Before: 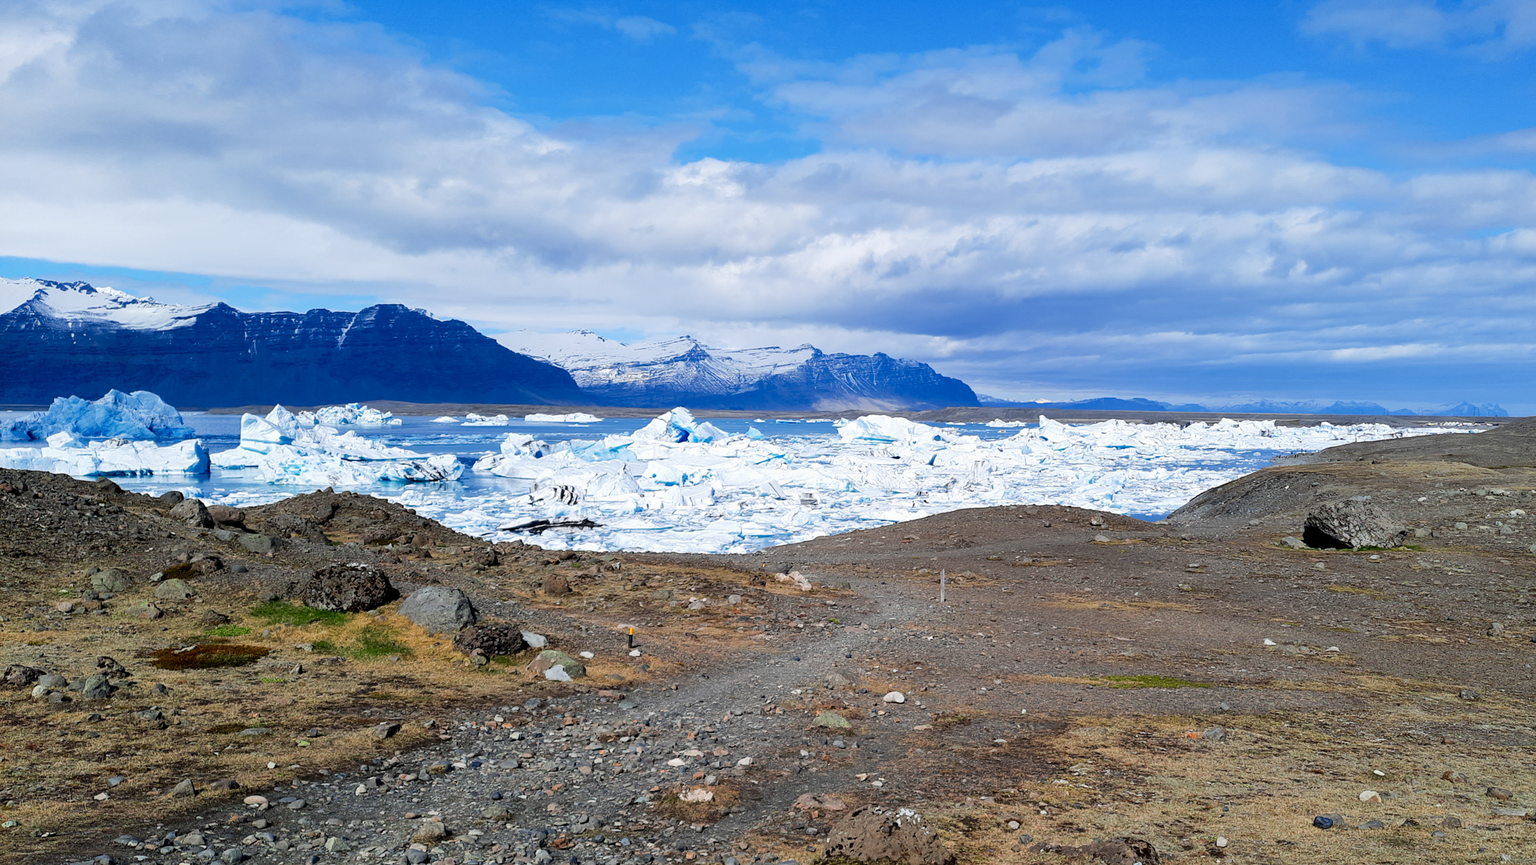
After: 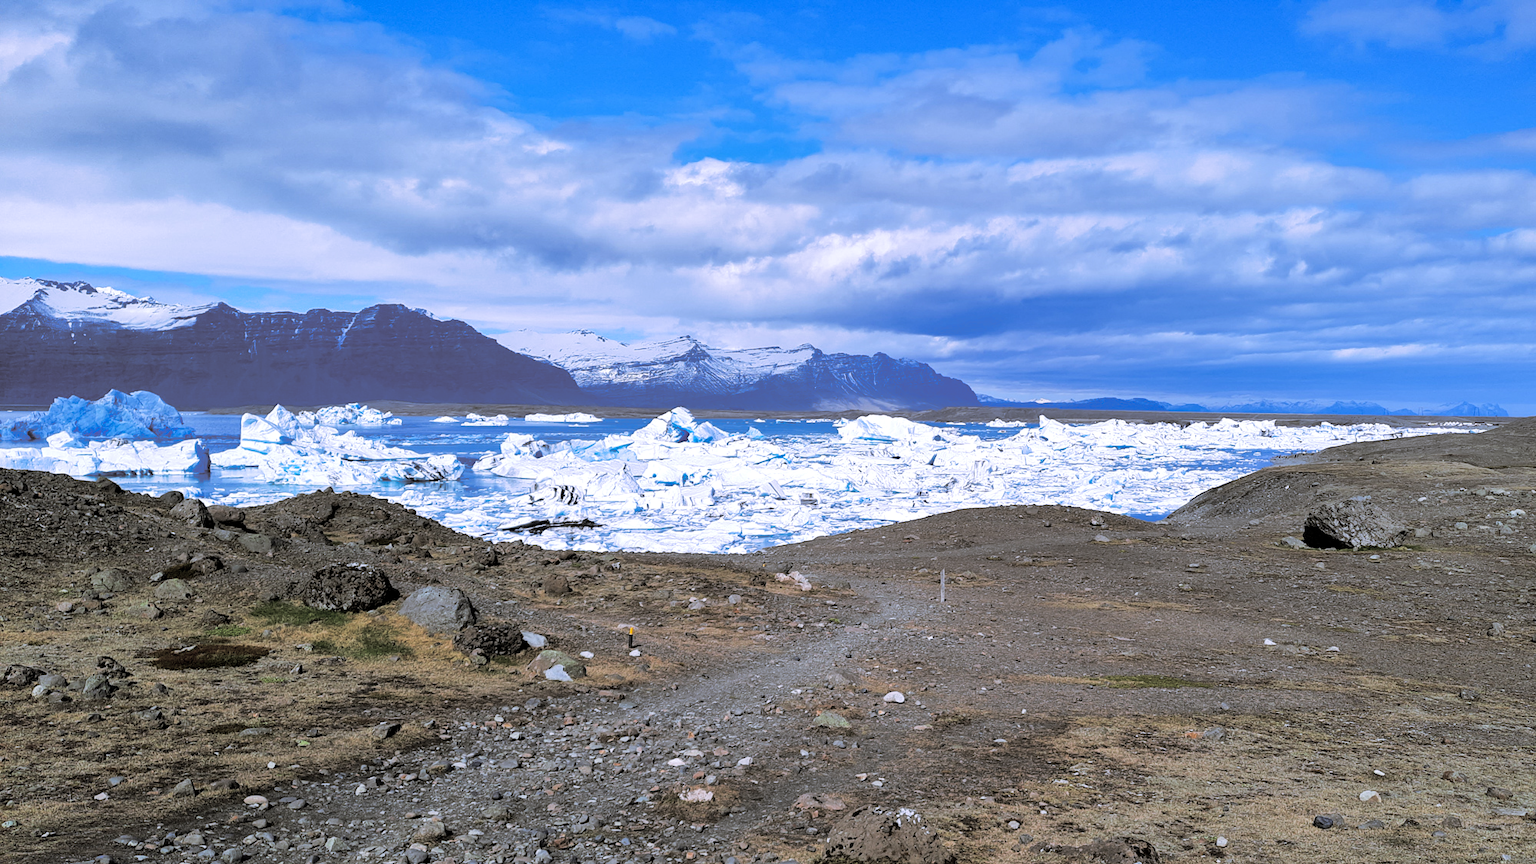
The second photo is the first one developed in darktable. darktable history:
split-toning: shadows › hue 46.8°, shadows › saturation 0.17, highlights › hue 316.8°, highlights › saturation 0.27, balance -51.82
white balance: red 0.967, blue 1.119, emerald 0.756
shadows and highlights: shadows 25, highlights -48, soften with gaussian
